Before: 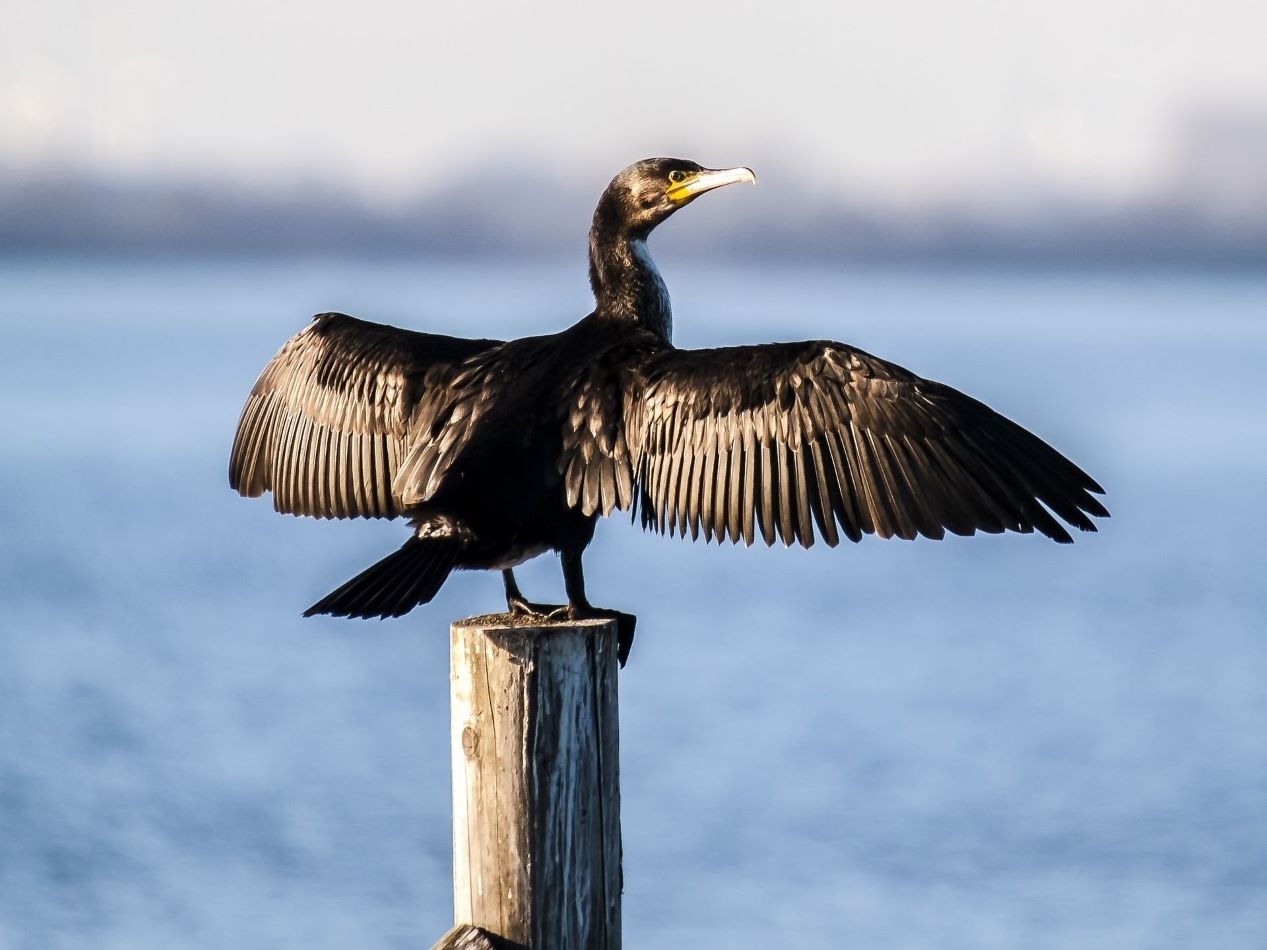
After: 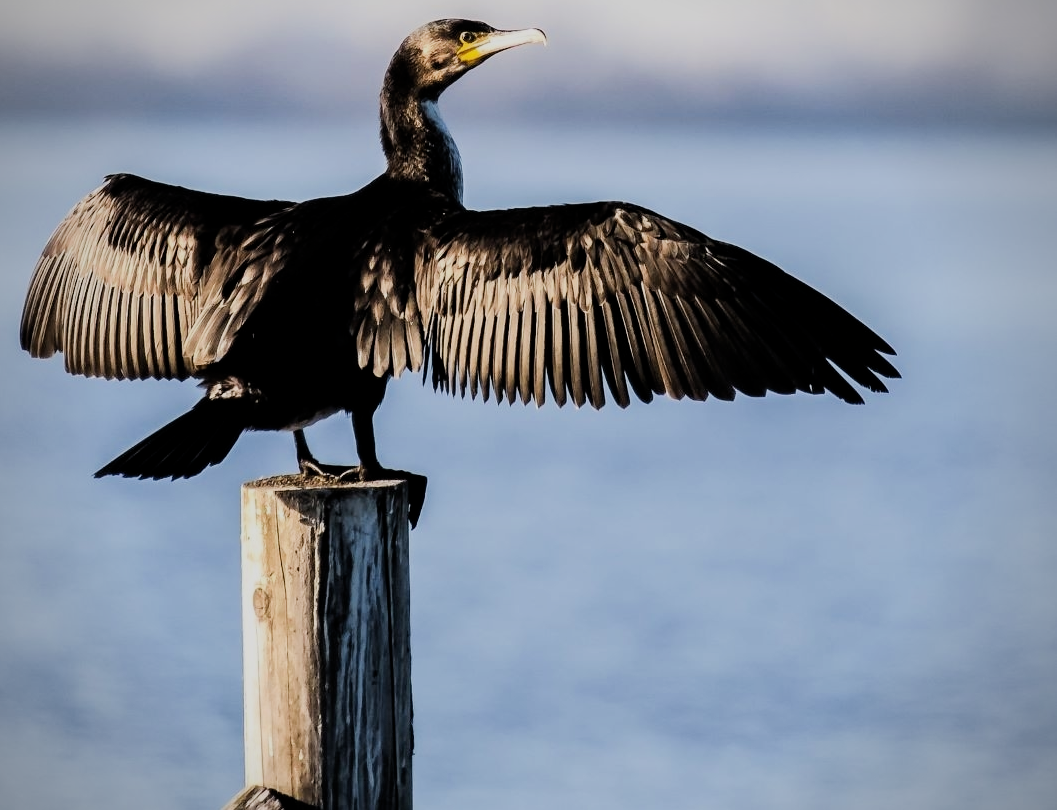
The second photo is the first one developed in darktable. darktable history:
vignetting: fall-off radius 60.87%, center (0, 0.006)
filmic rgb: middle gray luminance 28.85%, black relative exposure -10.29 EV, white relative exposure 5.49 EV, threshold -0.28 EV, transition 3.19 EV, structure ↔ texture 99.21%, target black luminance 0%, hardness 3.96, latitude 1.16%, contrast 1.127, highlights saturation mix 4.5%, shadows ↔ highlights balance 15.83%, enable highlight reconstruction true
crop: left 16.501%, top 14.636%
